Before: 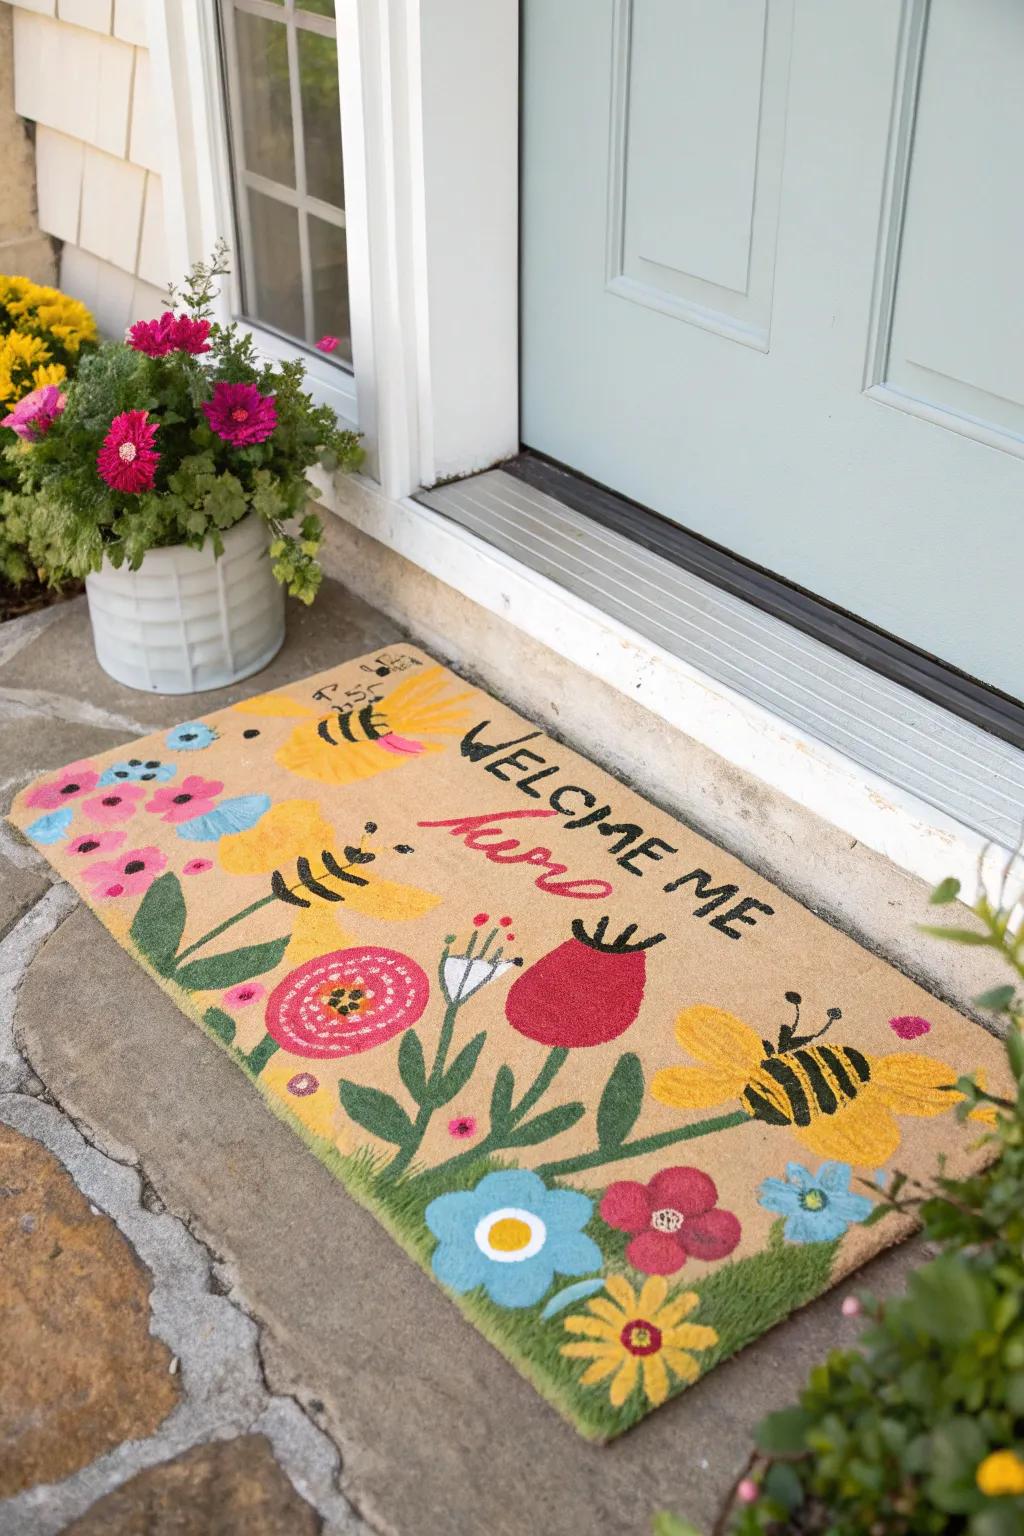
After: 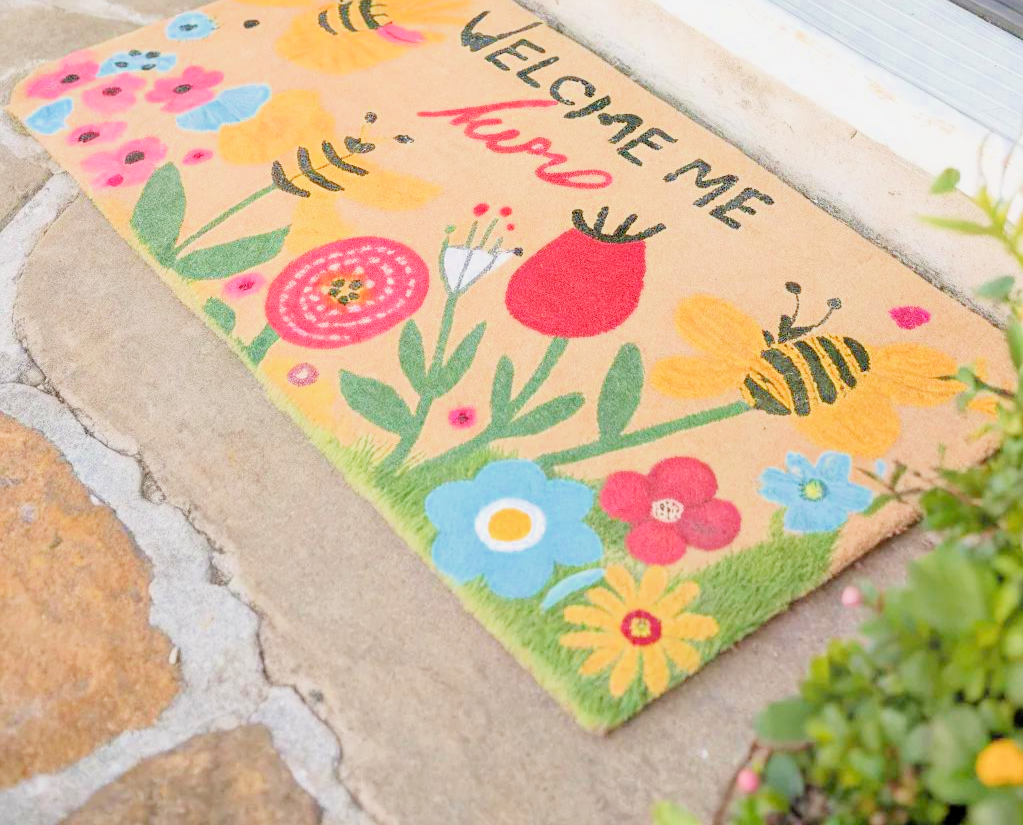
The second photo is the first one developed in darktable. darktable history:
crop and rotate: top 46.237%
filmic rgb: middle gray luminance 3.44%, black relative exposure -5.92 EV, white relative exposure 6.33 EV, threshold 6 EV, dynamic range scaling 22.4%, target black luminance 0%, hardness 2.33, latitude 45.85%, contrast 0.78, highlights saturation mix 100%, shadows ↔ highlights balance 0.033%, add noise in highlights 0, preserve chrominance max RGB, color science v3 (2019), use custom middle-gray values true, iterations of high-quality reconstruction 0, contrast in highlights soft, enable highlight reconstruction true
exposure: exposure -0.153 EV, compensate highlight preservation false
